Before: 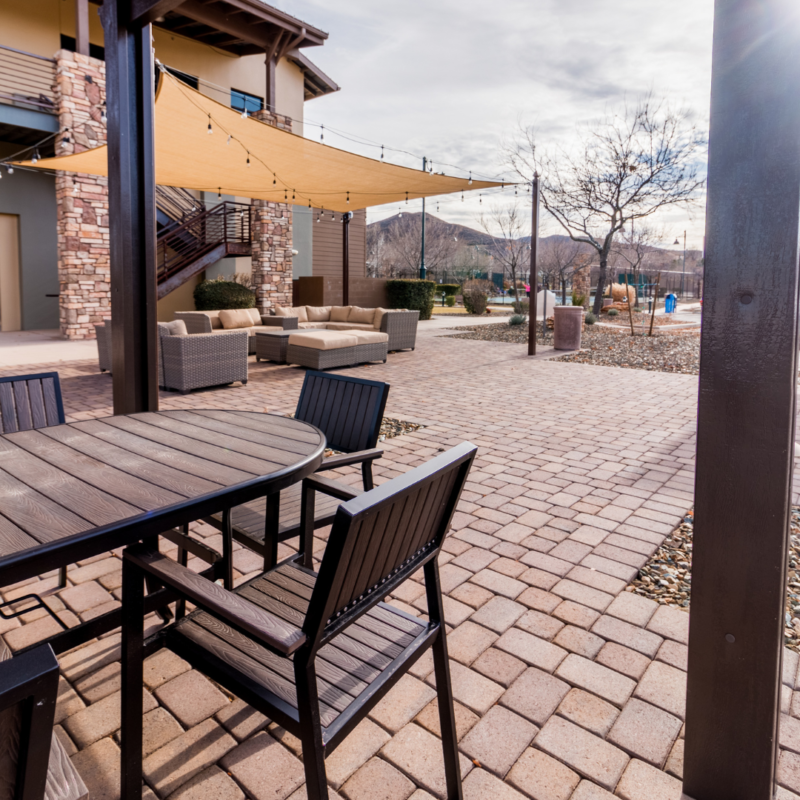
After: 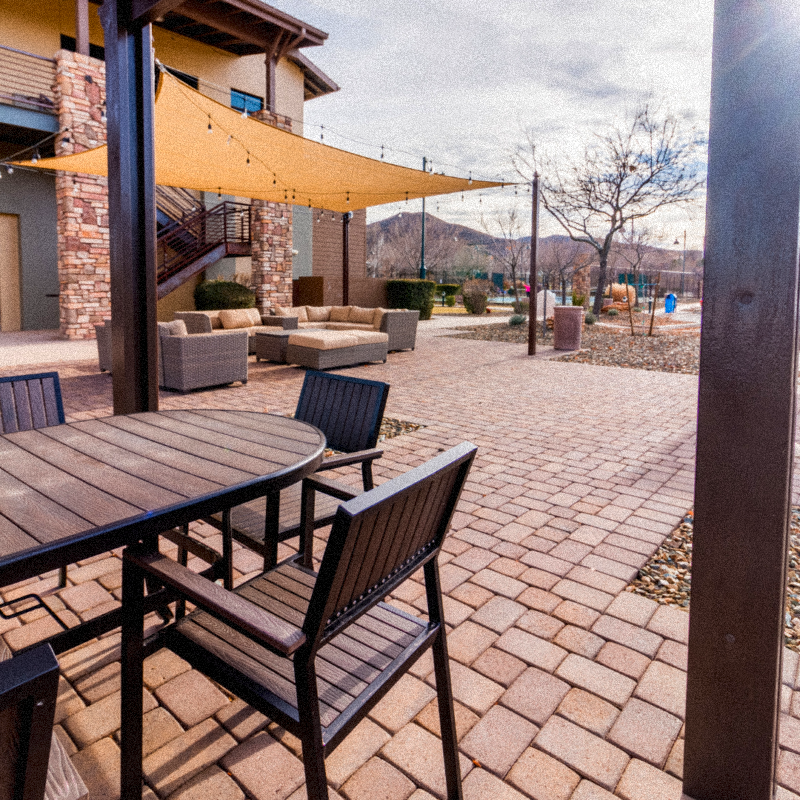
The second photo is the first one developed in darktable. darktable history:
color correction: saturation 1.32
grain: coarseness 9.38 ISO, strength 34.99%, mid-tones bias 0%
